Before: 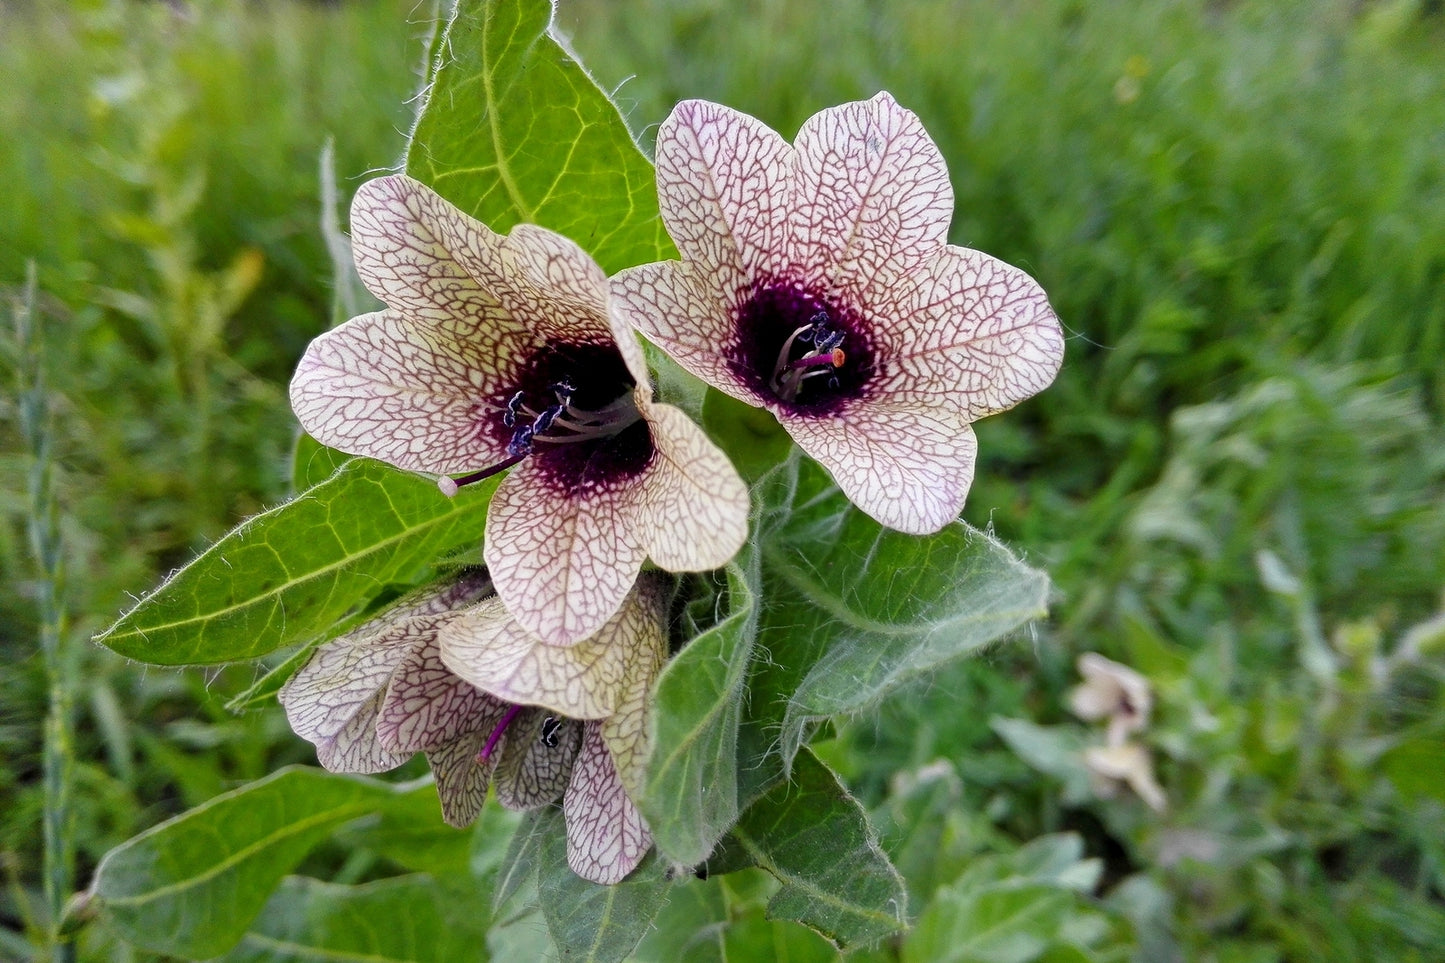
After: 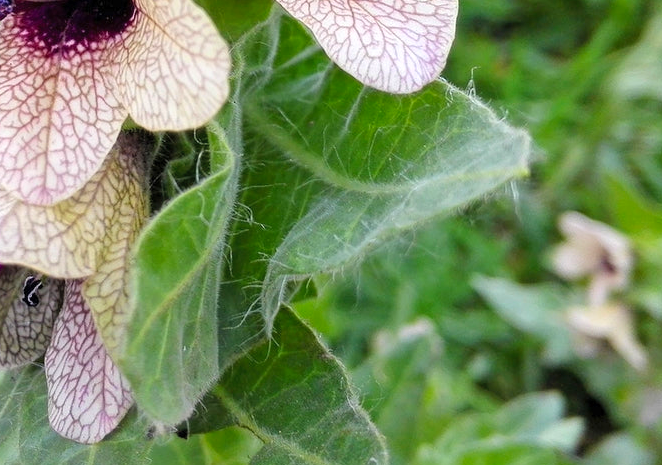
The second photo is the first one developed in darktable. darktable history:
exposure: exposure 0.15 EV, compensate highlight preservation false
crop: left 35.976%, top 45.819%, right 18.162%, bottom 5.807%
contrast brightness saturation: brightness 0.09, saturation 0.19
